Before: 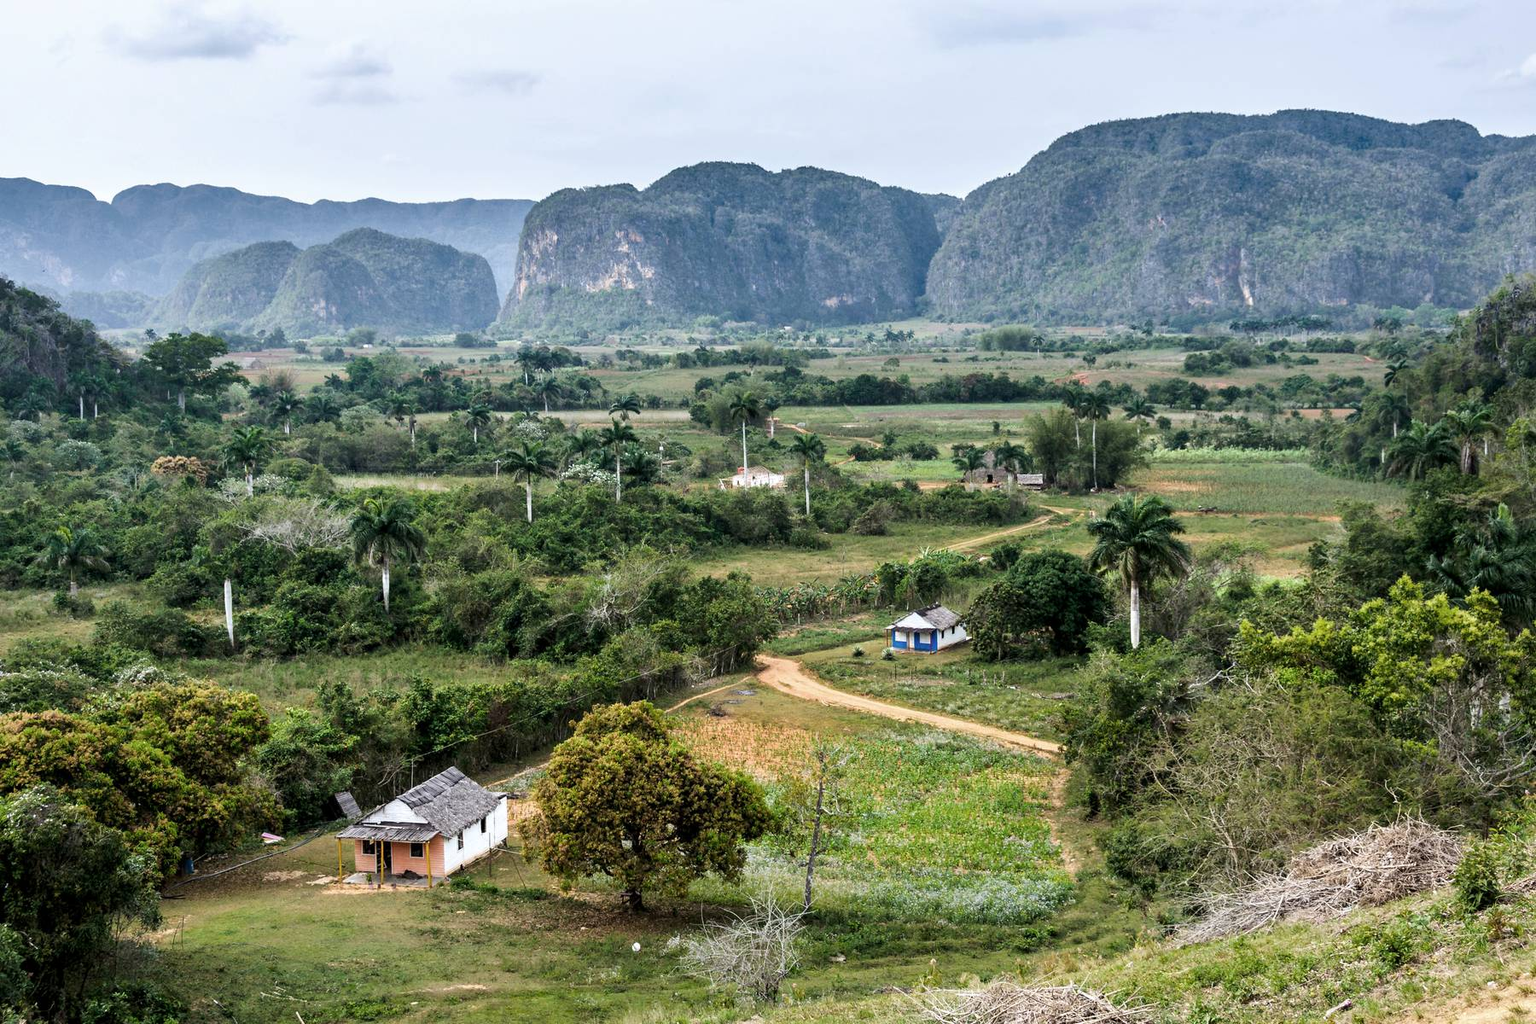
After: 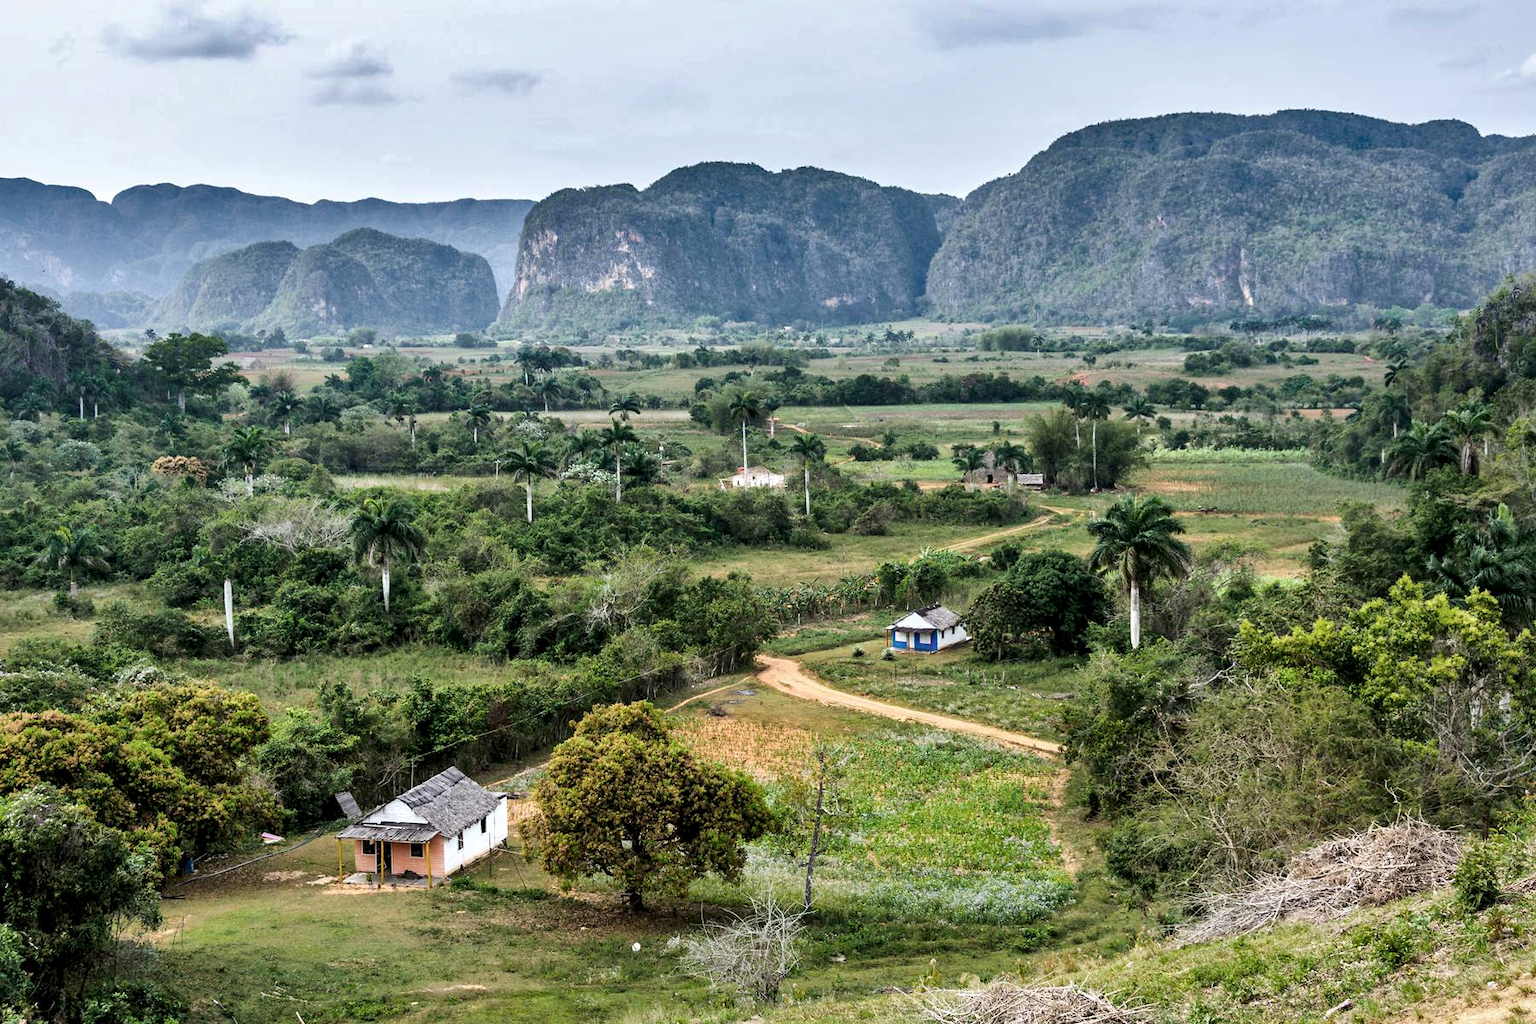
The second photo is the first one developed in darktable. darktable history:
rotate and perspective: crop left 0, crop top 0
local contrast: mode bilateral grid, contrast 20, coarseness 50, detail 120%, midtone range 0.2
shadows and highlights: soften with gaussian
